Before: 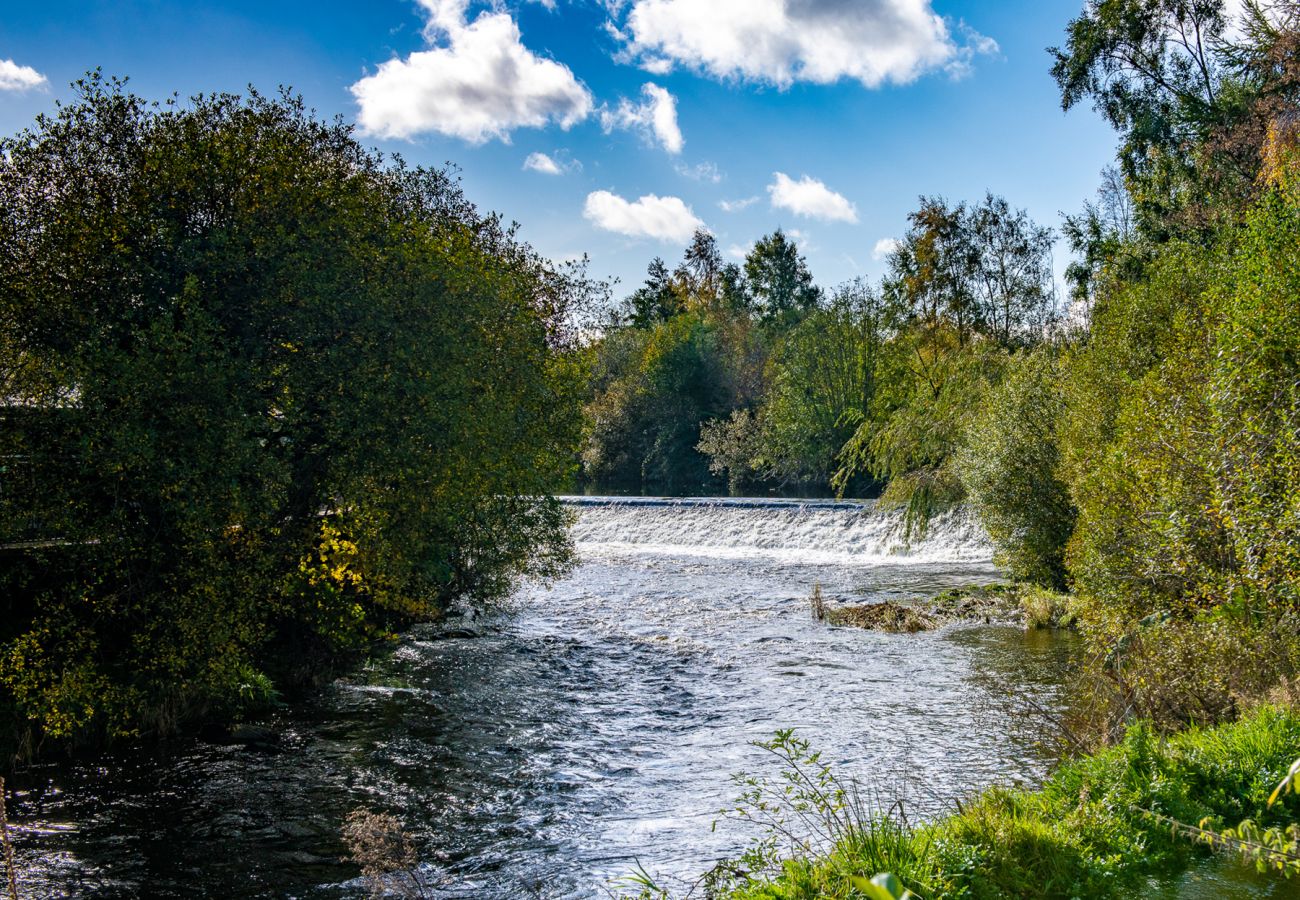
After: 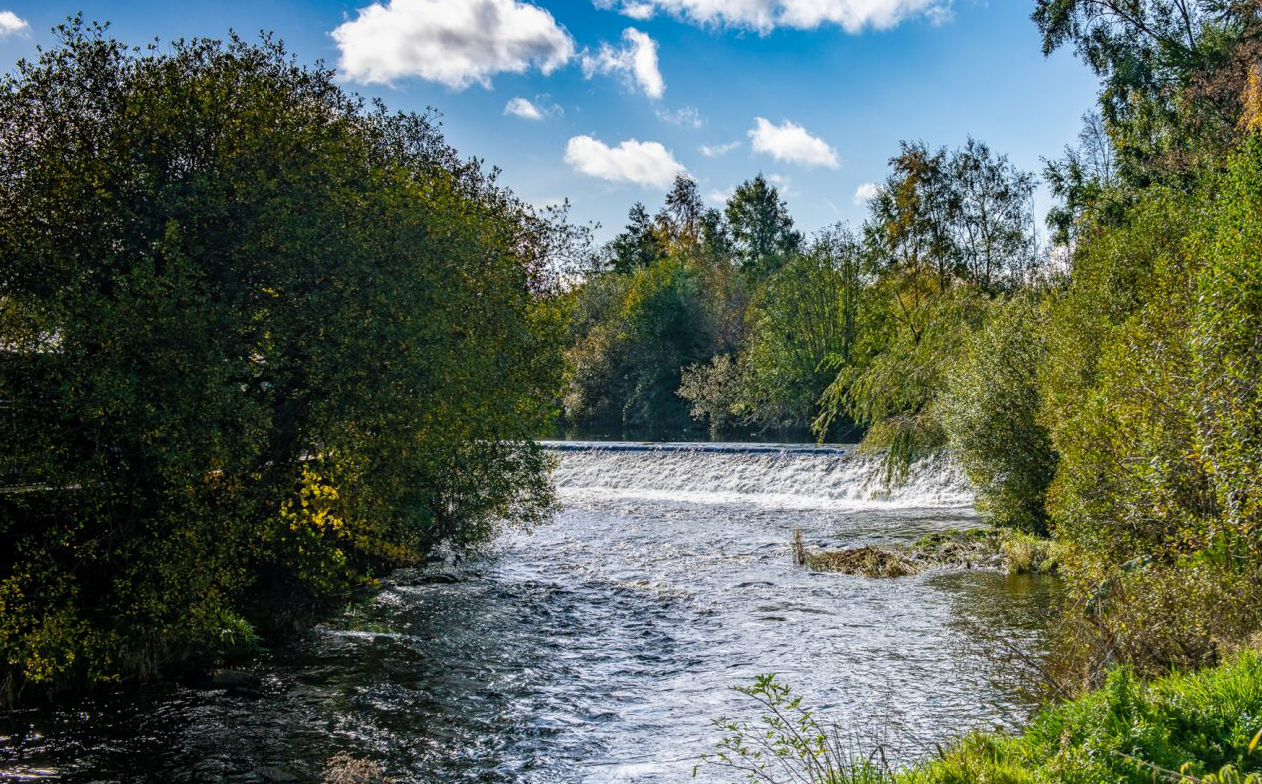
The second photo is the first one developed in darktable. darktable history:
crop: left 1.507%, top 6.147%, right 1.379%, bottom 6.637%
local contrast: detail 110%
white balance: red 1, blue 1
exposure: exposure -0.01 EV, compensate highlight preservation false
